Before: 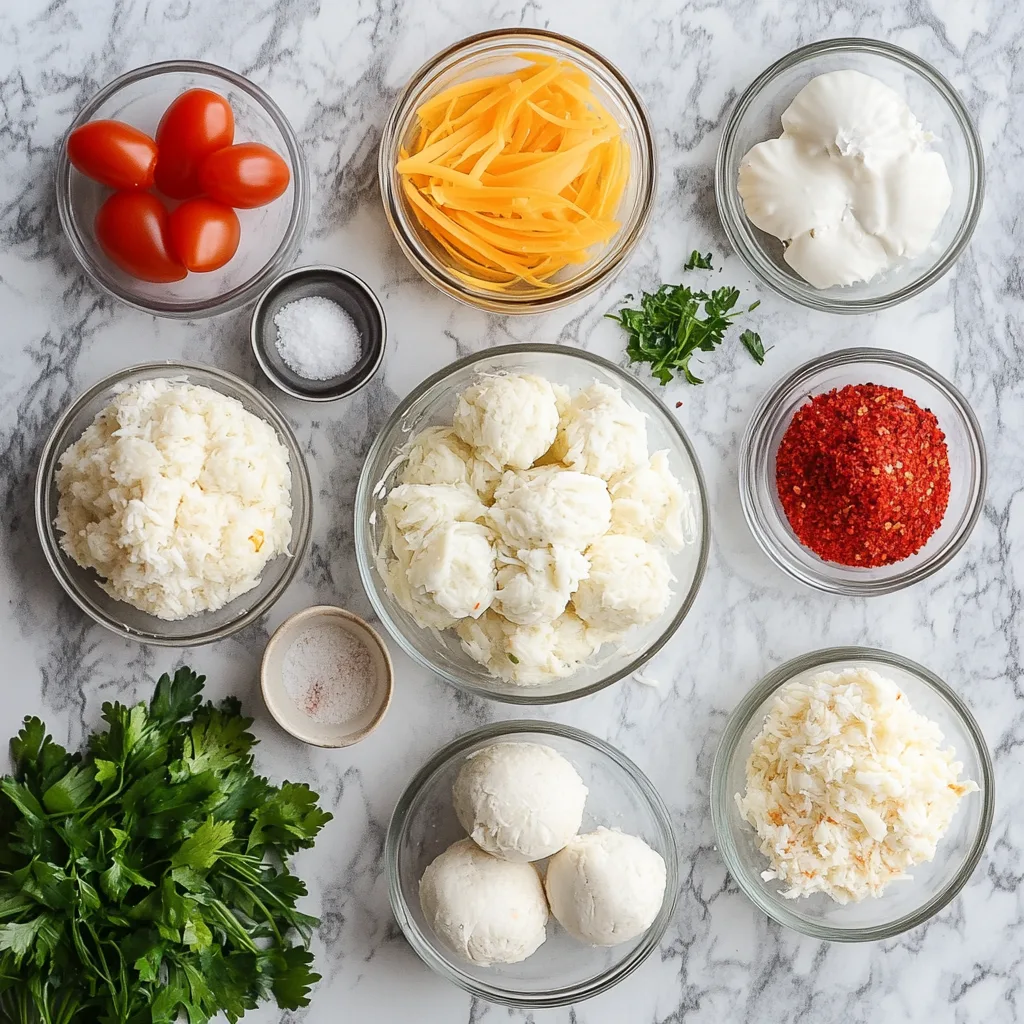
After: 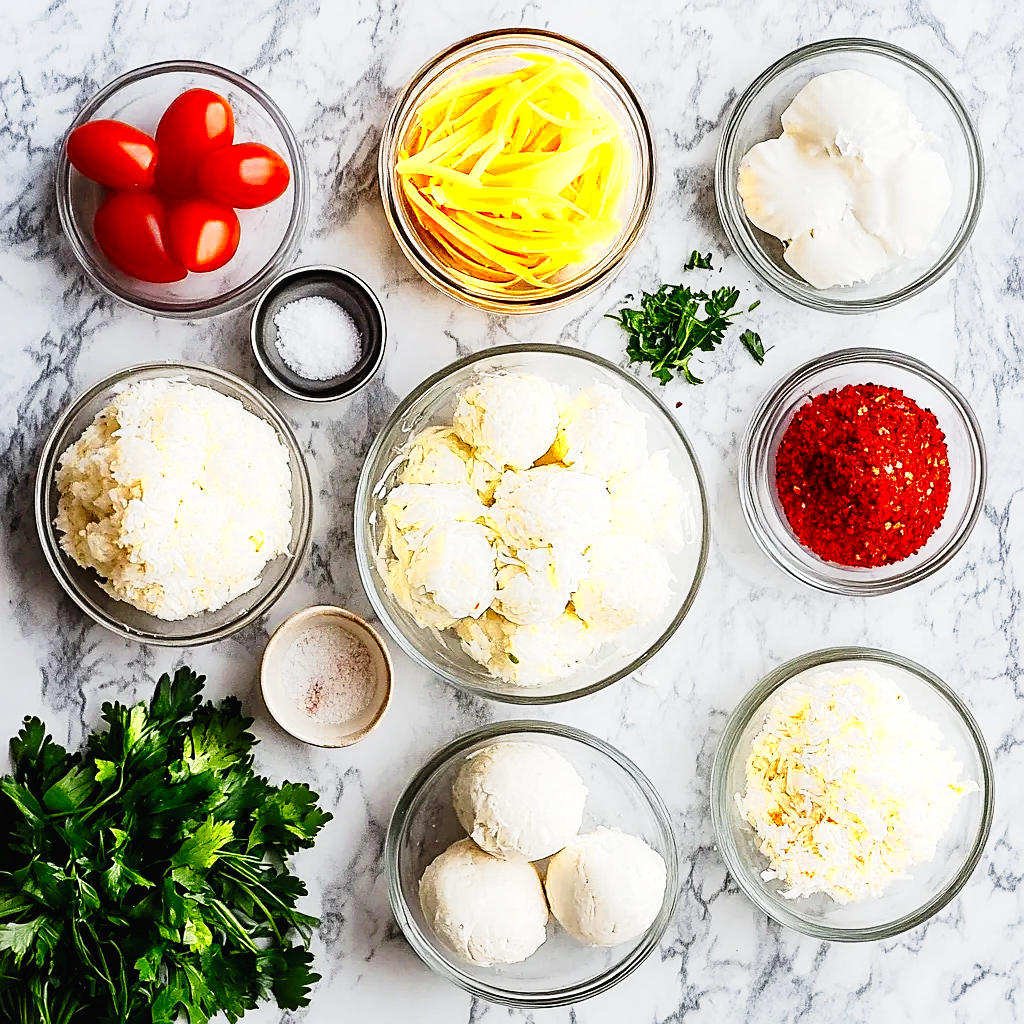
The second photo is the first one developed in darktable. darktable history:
tone curve: curves: ch0 [(0.016, 0.011) (0.094, 0.016) (0.469, 0.508) (0.721, 0.862) (1, 1)], preserve colors none
sharpen: on, module defaults
color zones: curves: ch0 [(0.004, 0.305) (0.261, 0.623) (0.389, 0.399) (0.708, 0.571) (0.947, 0.34)]; ch1 [(0.025, 0.645) (0.229, 0.584) (0.326, 0.551) (0.484, 0.262) (0.757, 0.643)]
shadows and highlights: shadows 24.97, highlights -25.54
